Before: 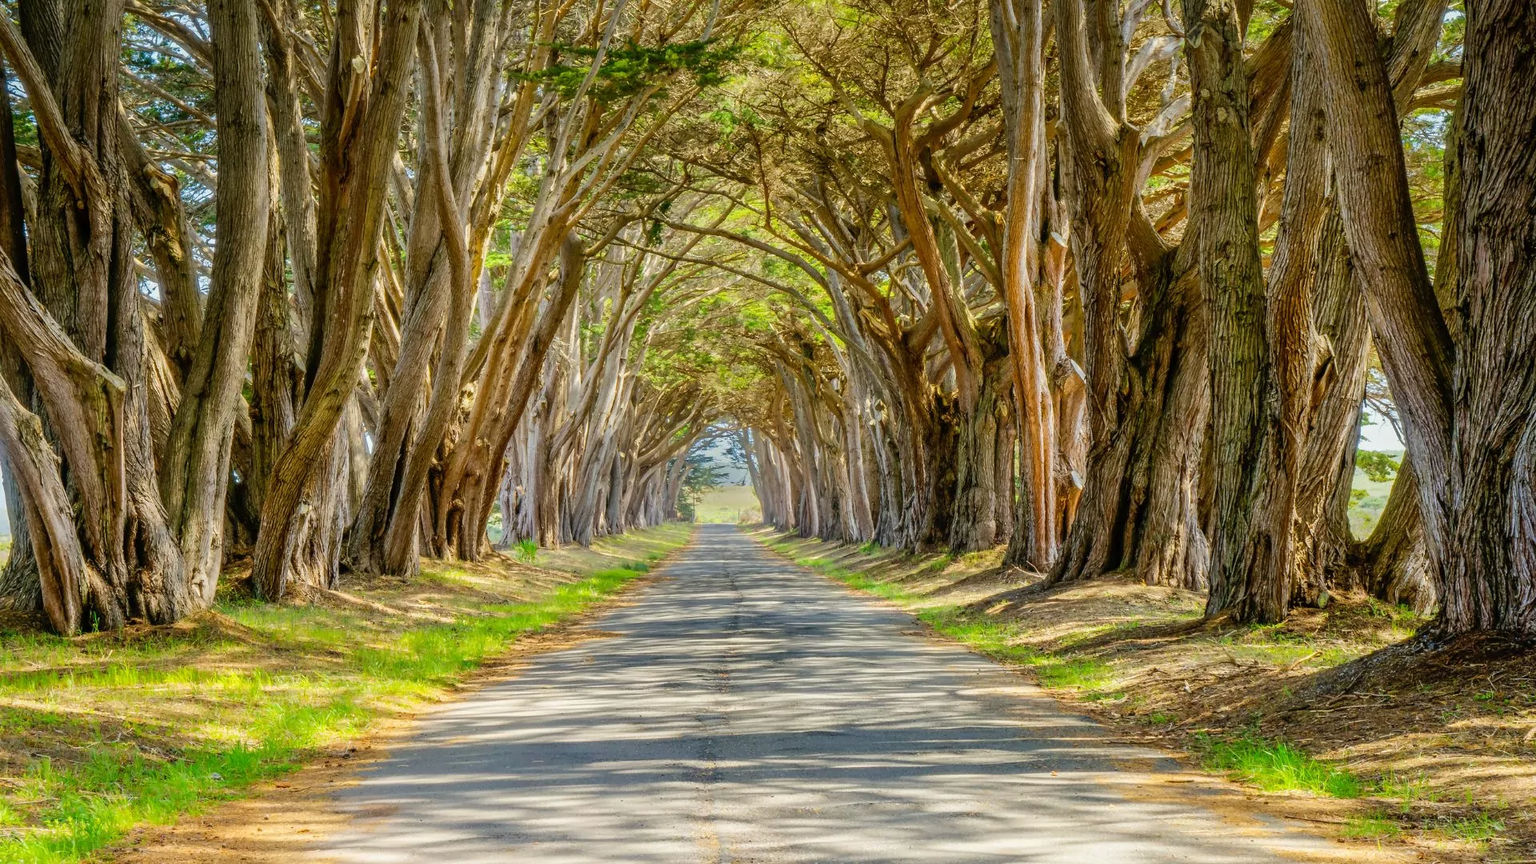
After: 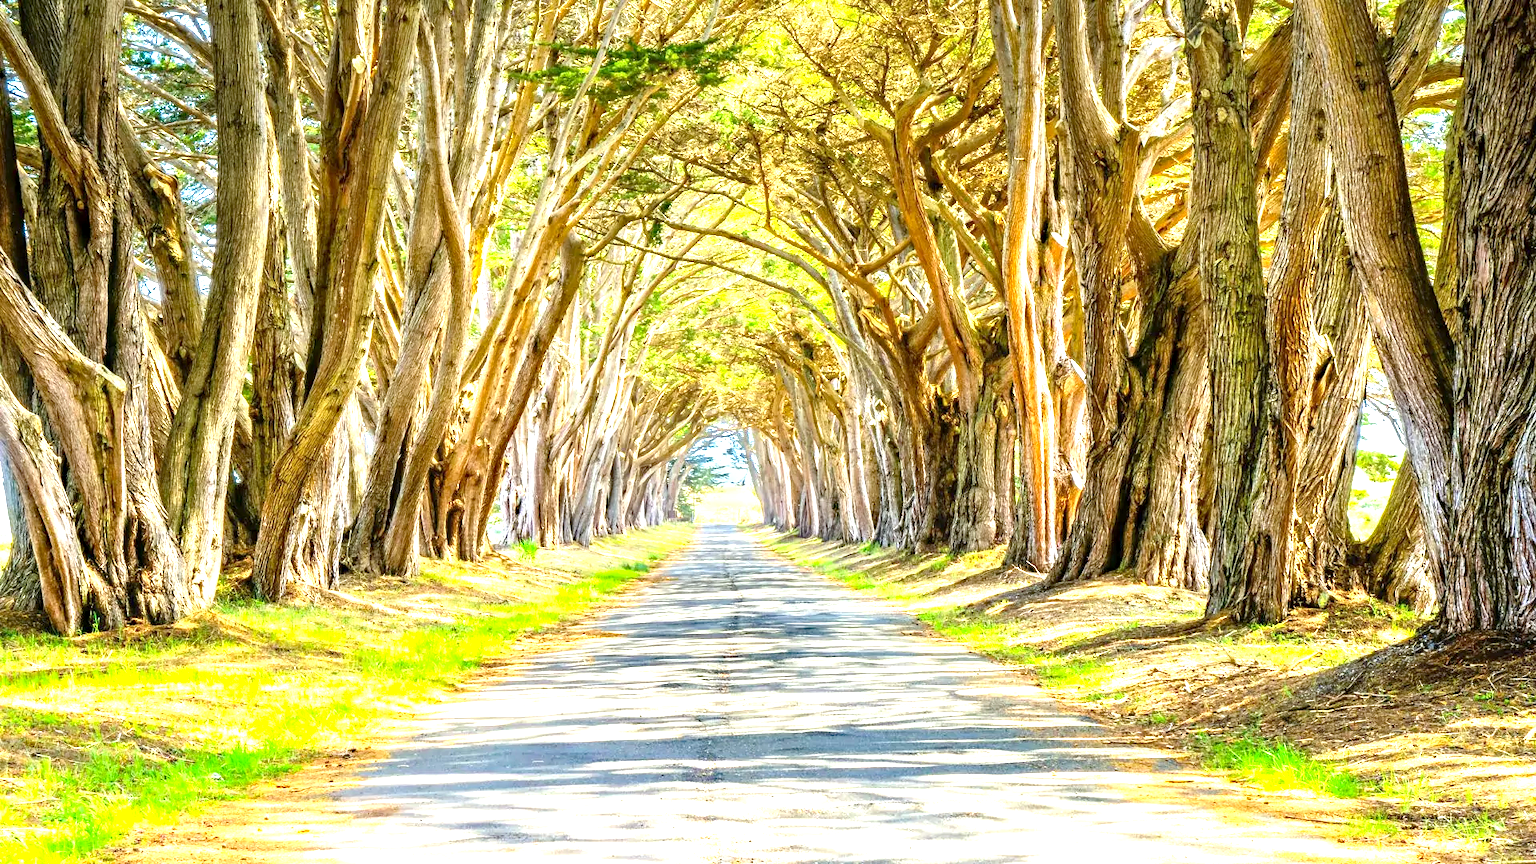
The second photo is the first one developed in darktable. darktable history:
white balance: red 0.982, blue 1.018
haze removal: strength 0.29, distance 0.25, compatibility mode true, adaptive false
exposure: black level correction 0.001, exposure 1.719 EV, compensate exposure bias true, compensate highlight preservation false
